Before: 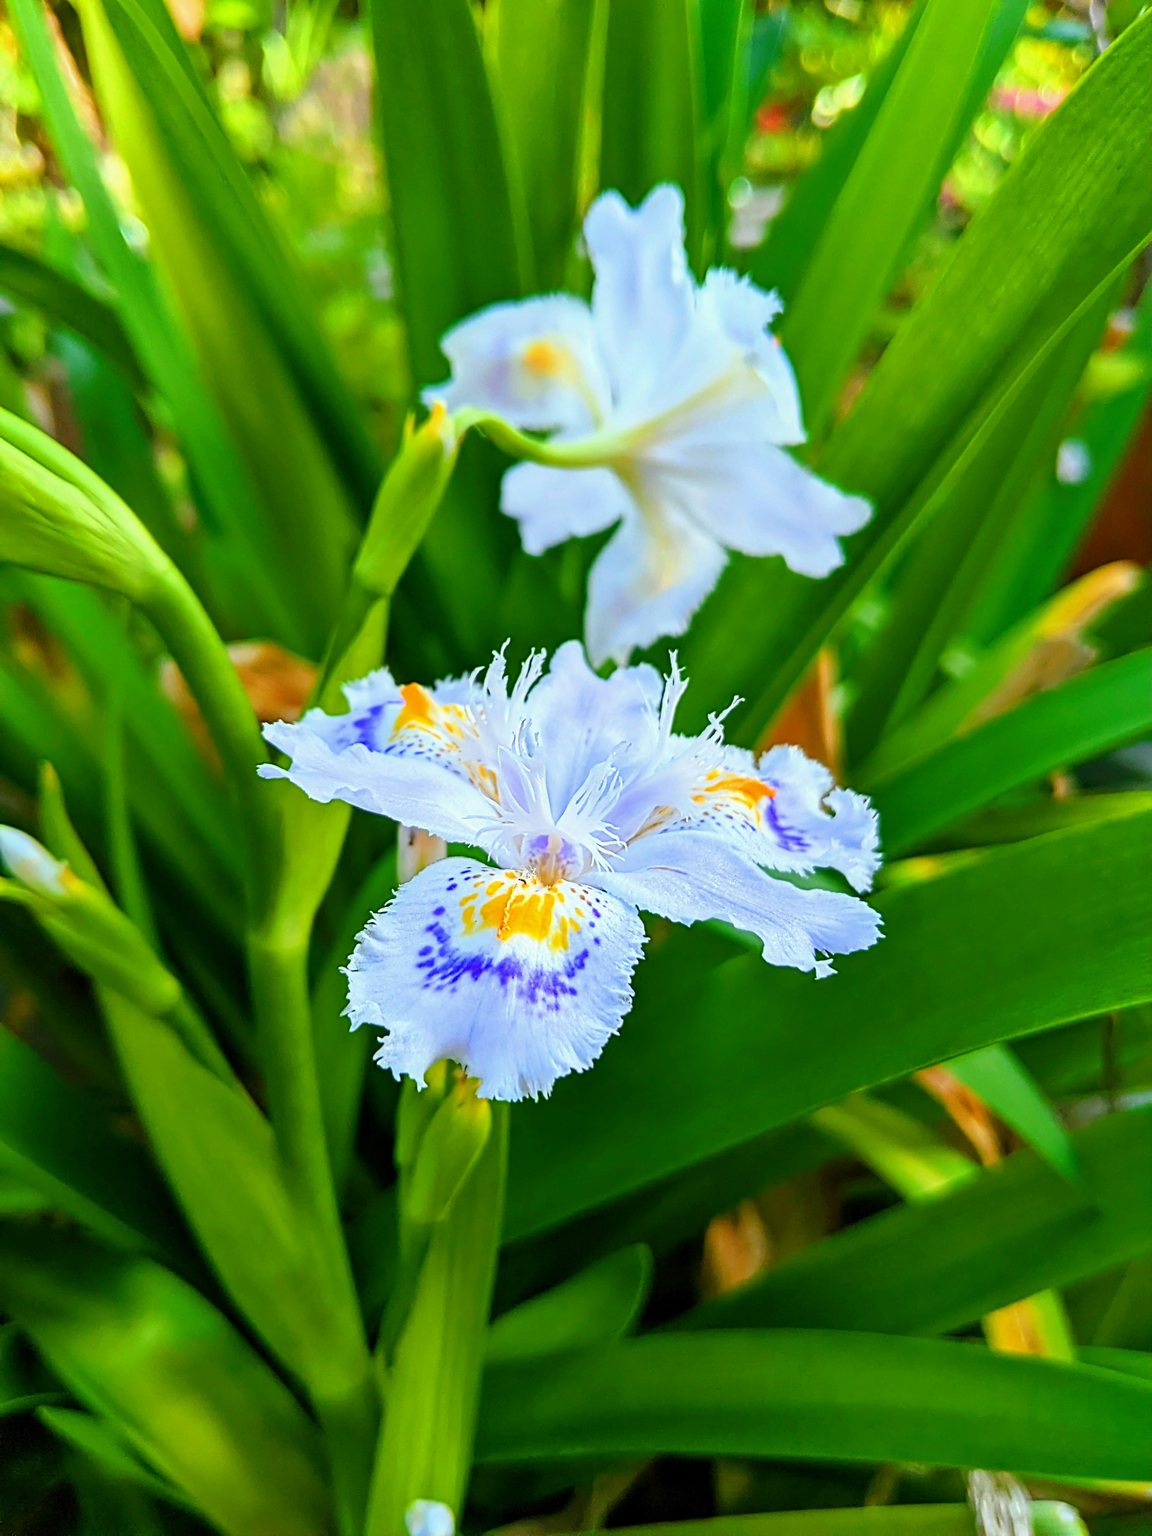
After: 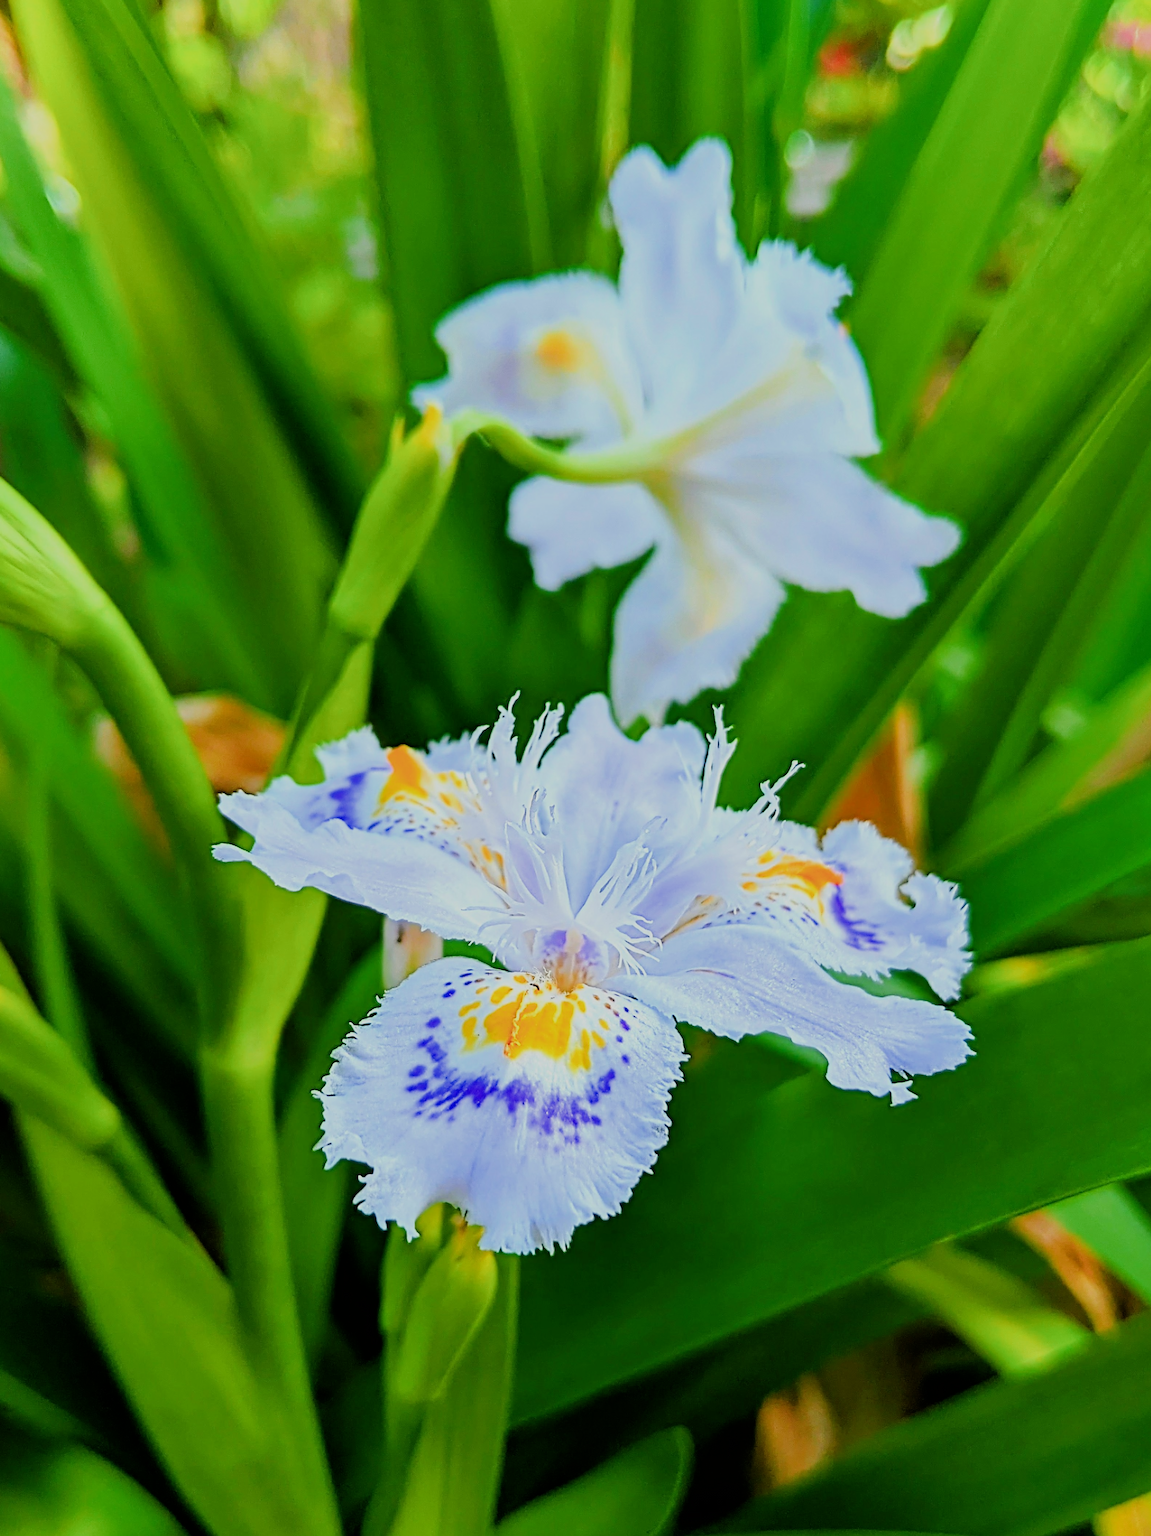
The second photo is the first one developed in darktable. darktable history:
crop and rotate: left 7.196%, top 4.574%, right 10.605%, bottom 13.178%
filmic rgb: black relative exposure -7.65 EV, white relative exposure 4.56 EV, hardness 3.61
exposure: compensate highlight preservation false
sharpen: on, module defaults
